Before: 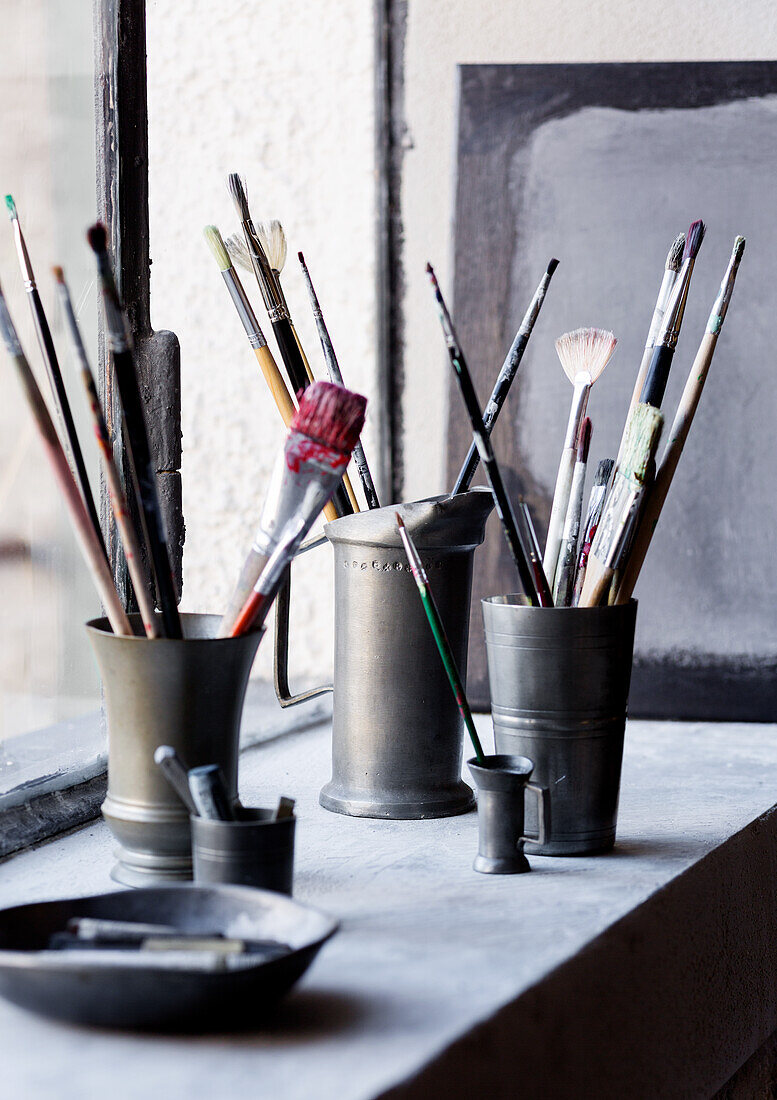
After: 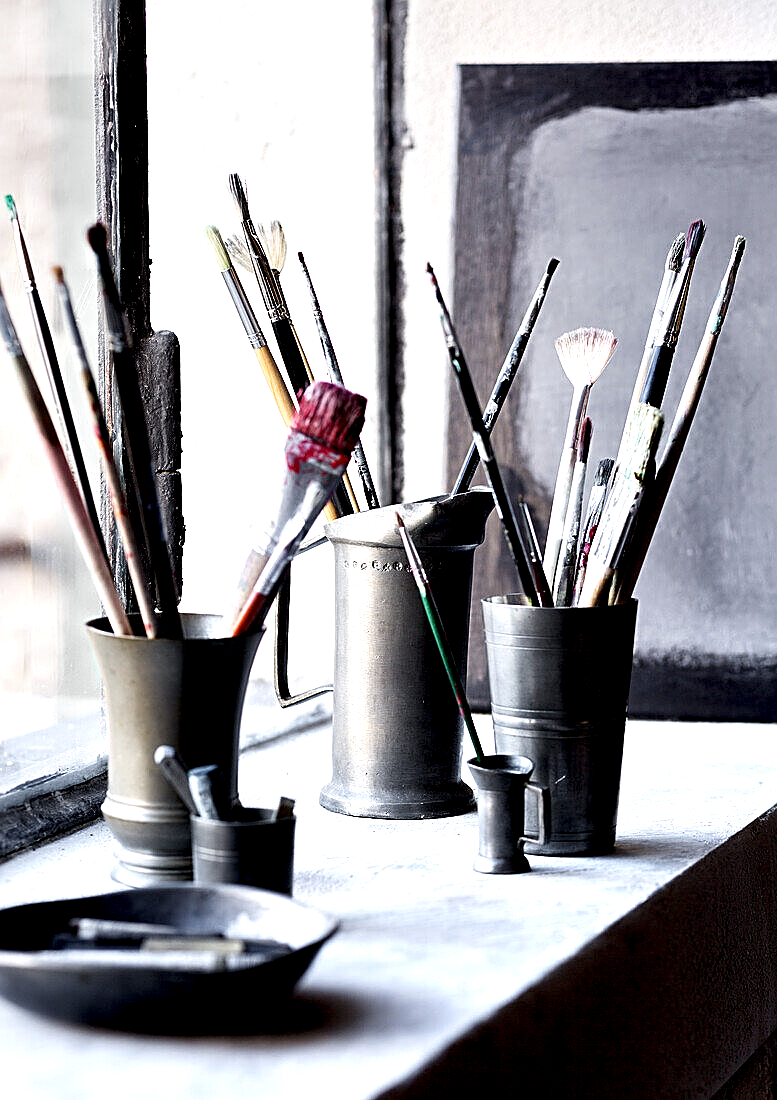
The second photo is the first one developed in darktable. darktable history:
sharpen: on, module defaults
local contrast: highlights 204%, shadows 136%, detail 139%, midtone range 0.255
